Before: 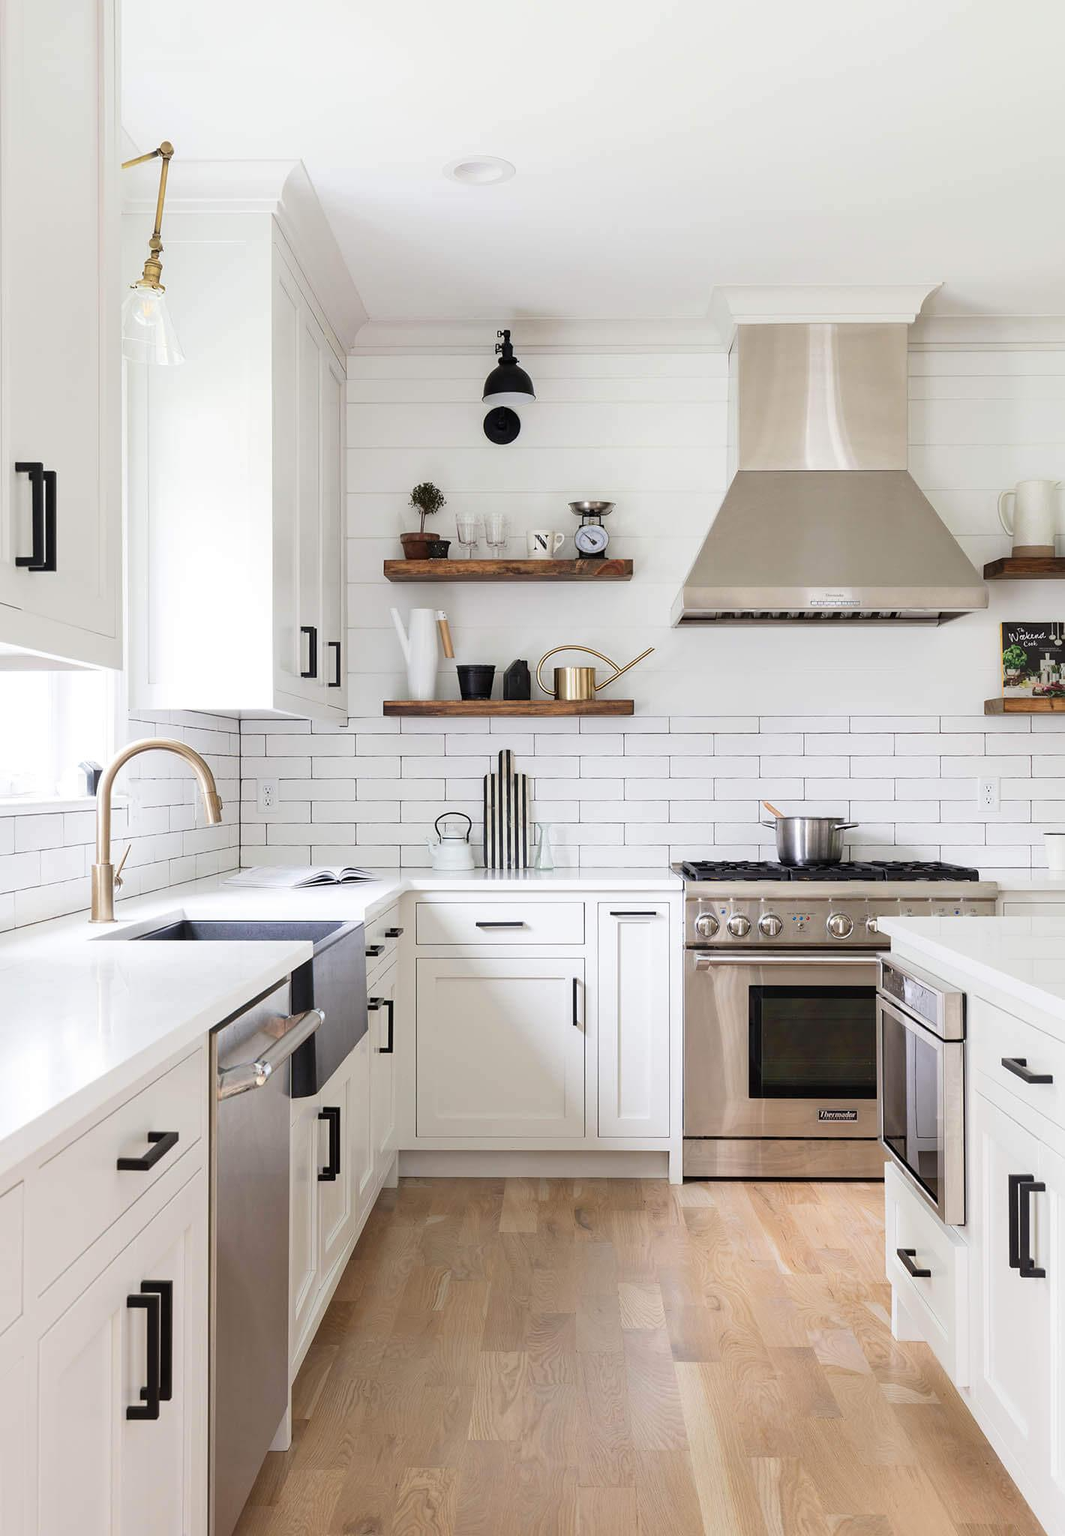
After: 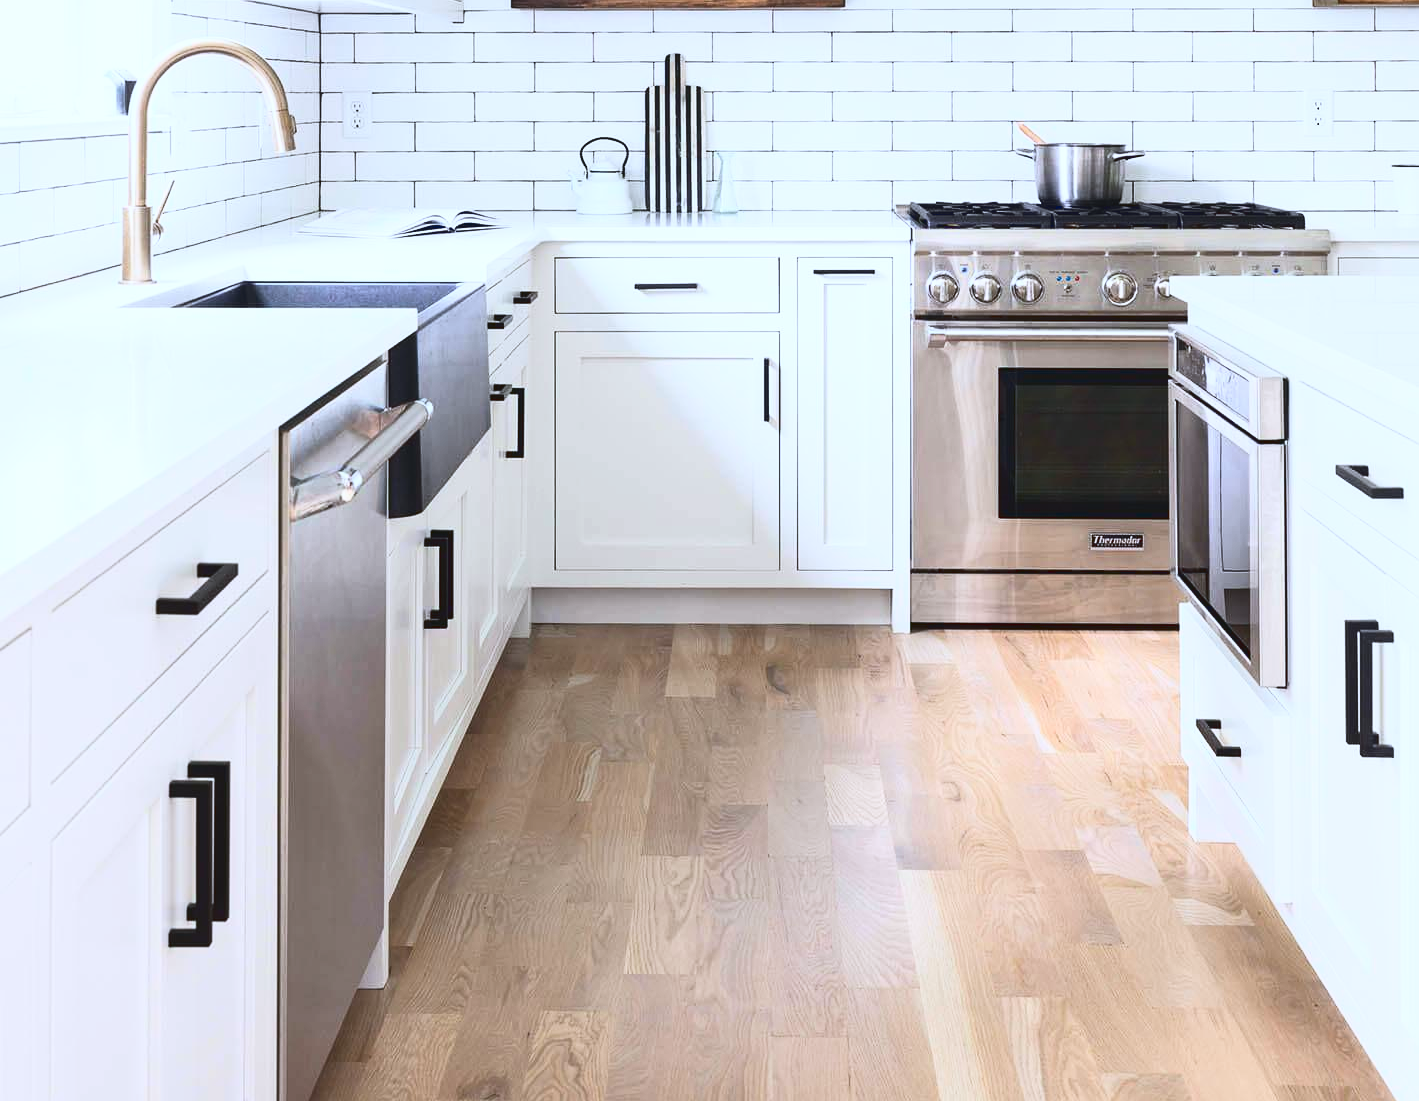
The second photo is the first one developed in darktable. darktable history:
crop and rotate: top 46.237%
color calibration: x 0.37, y 0.382, temperature 4313.32 K
tone curve: curves: ch0 [(0, 0.058) (0.198, 0.188) (0.512, 0.582) (0.625, 0.754) (0.81, 0.934) (1, 1)], color space Lab, linked channels, preserve colors none
